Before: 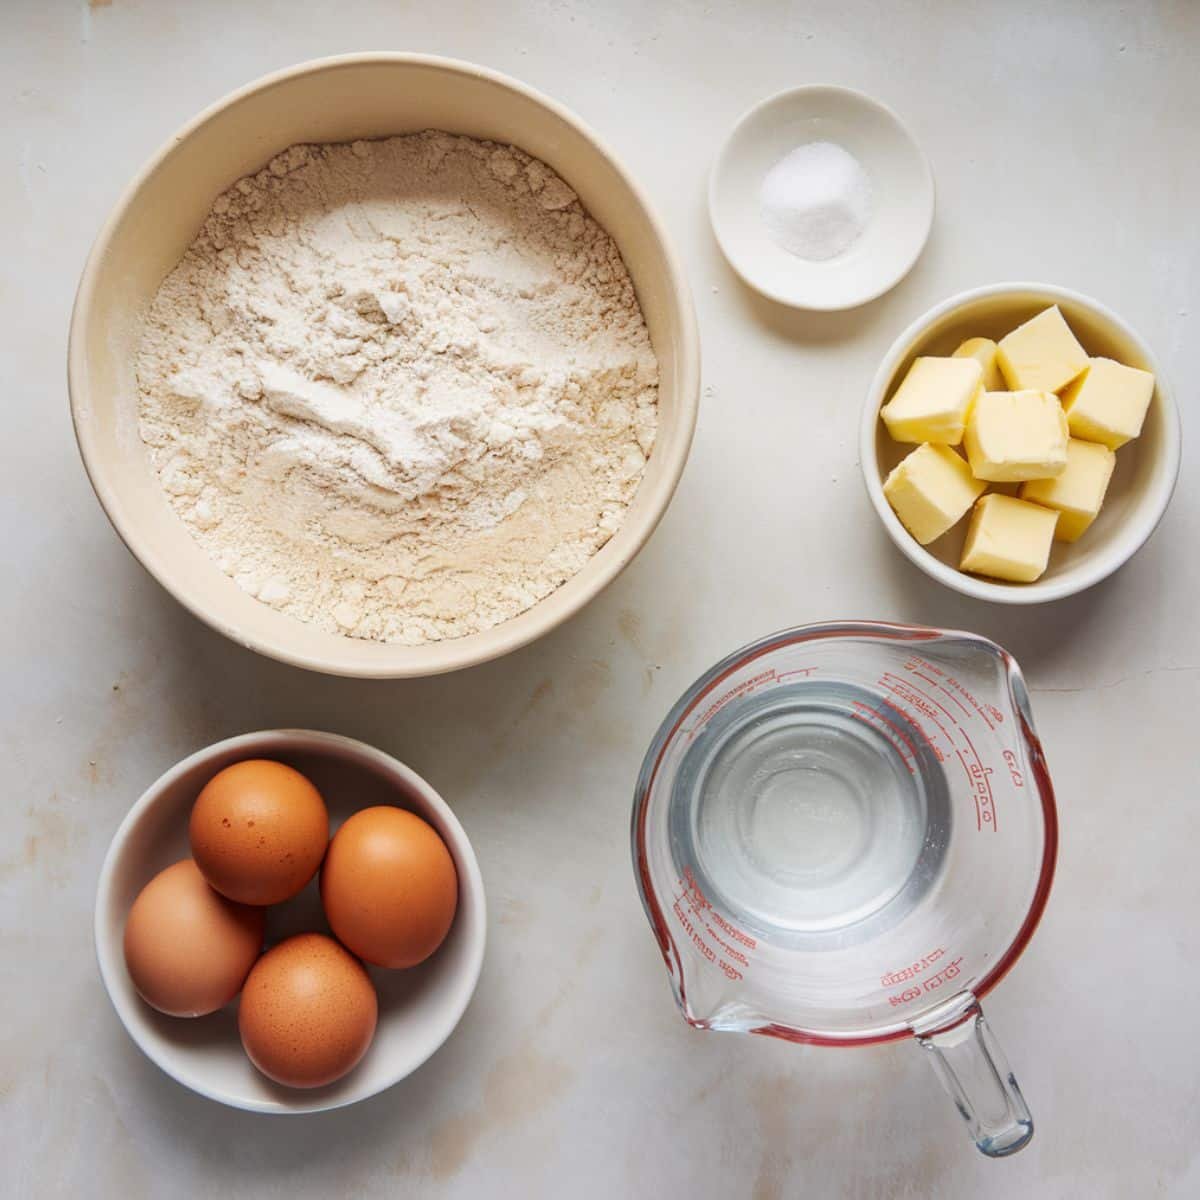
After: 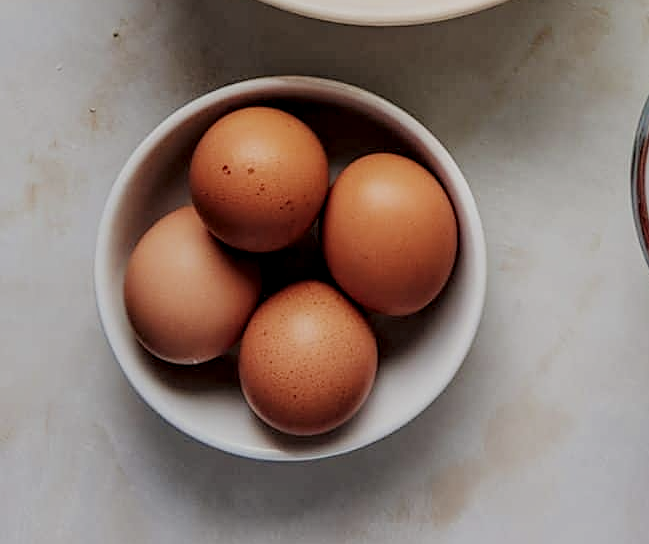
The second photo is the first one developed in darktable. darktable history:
crop and rotate: top 54.474%, right 45.895%, bottom 0.15%
filmic rgb: middle gray luminance 18.15%, black relative exposure -7.54 EV, white relative exposure 8.49 EV, threshold 3.03 EV, target black luminance 0%, hardness 2.23, latitude 17.38%, contrast 0.887, highlights saturation mix 5.5%, shadows ↔ highlights balance 11.02%, enable highlight reconstruction true
exposure: black level correction -0.015, compensate exposure bias true, compensate highlight preservation false
local contrast: highlights 22%, shadows 72%, detail 170%
sharpen: on, module defaults
